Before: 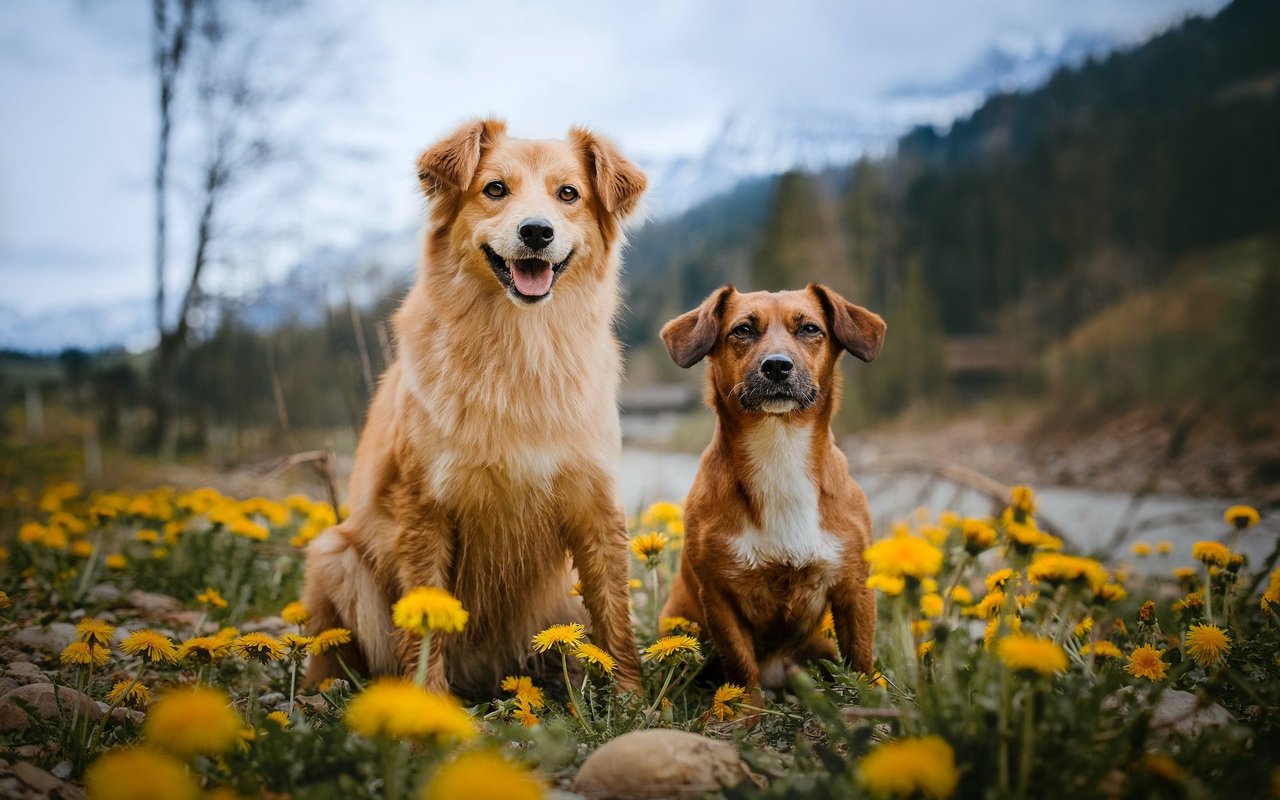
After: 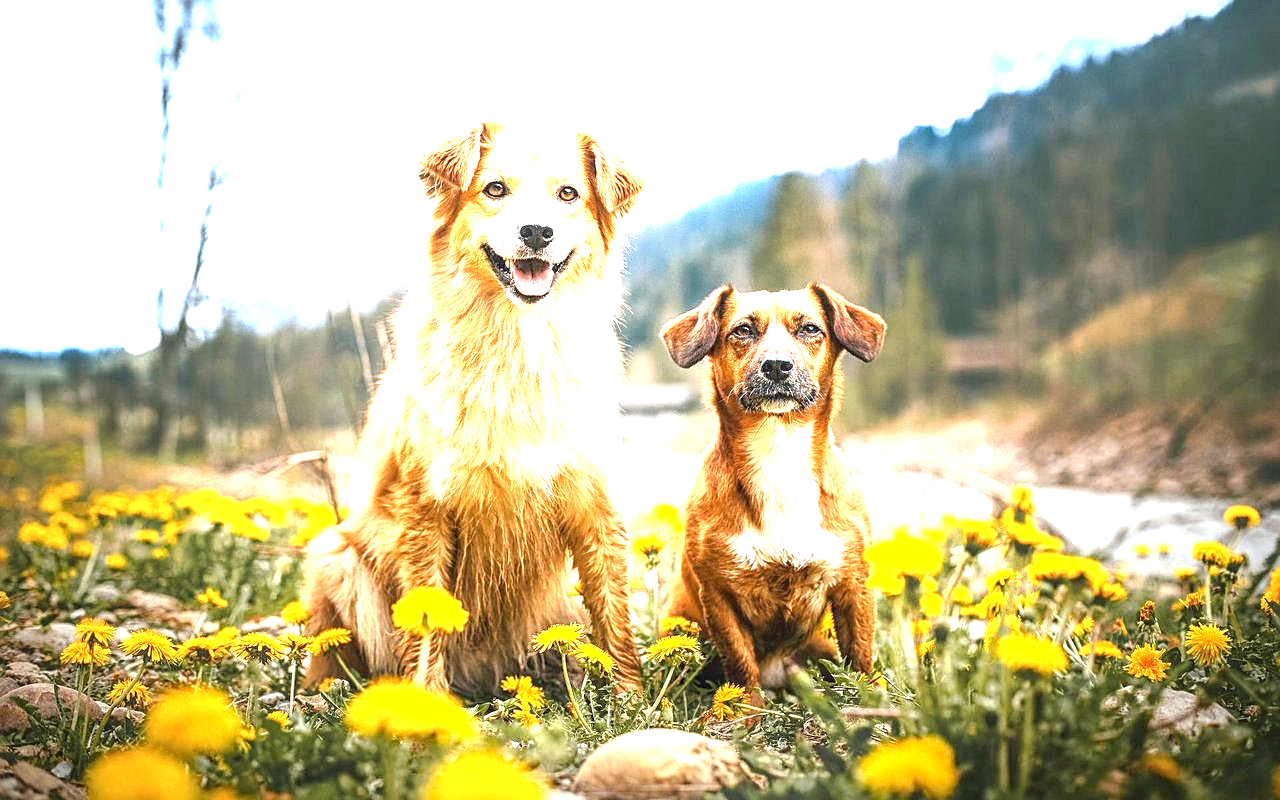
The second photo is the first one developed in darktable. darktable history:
exposure: black level correction 0, exposure 2.138 EV, compensate exposure bias true, compensate highlight preservation false
contrast equalizer: y [[0.439, 0.44, 0.442, 0.457, 0.493, 0.498], [0.5 ×6], [0.5 ×6], [0 ×6], [0 ×6]], mix 0.59
local contrast: detail 130%
sharpen: on, module defaults
